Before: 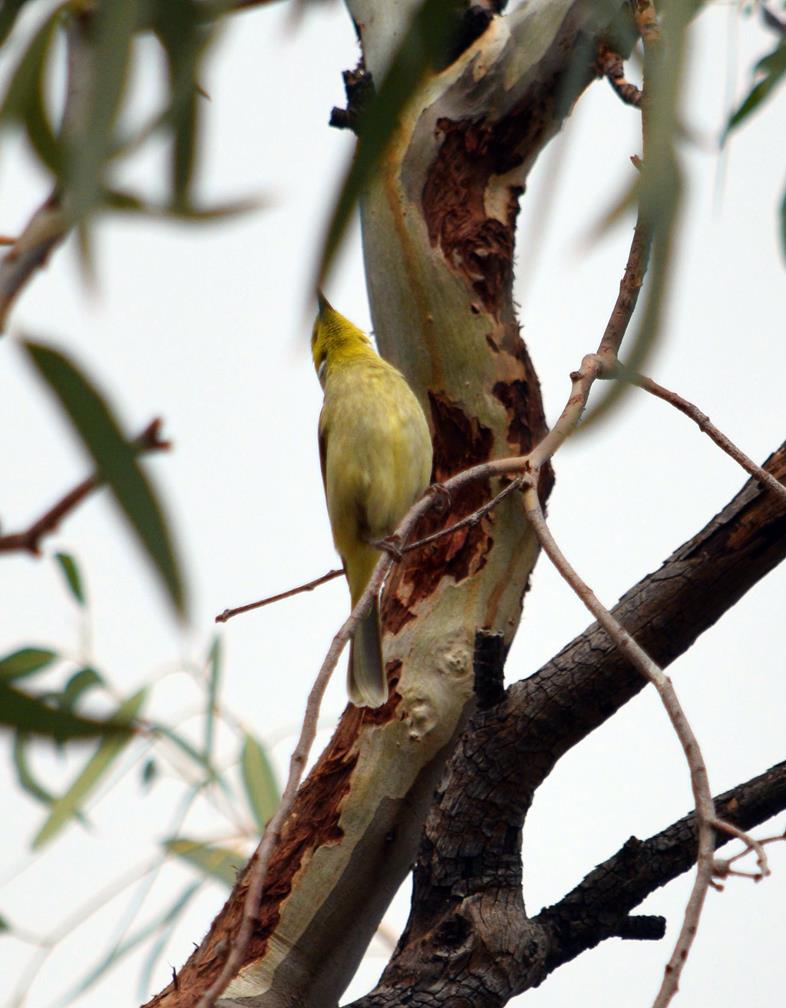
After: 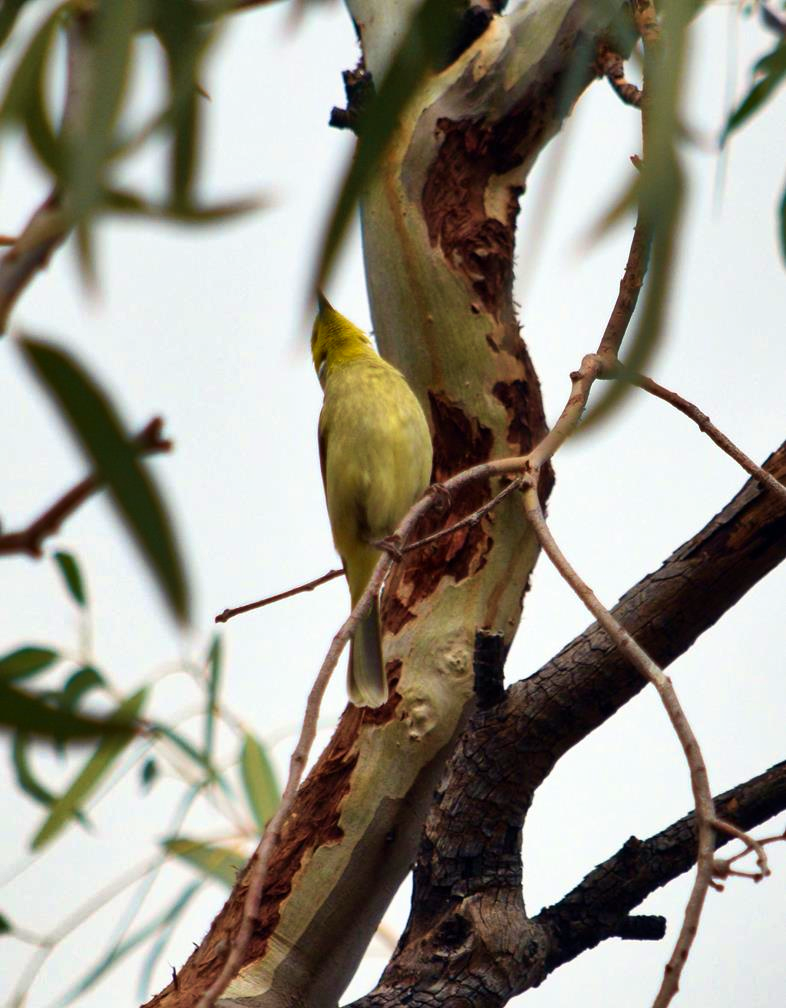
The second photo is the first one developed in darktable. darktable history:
shadows and highlights: shadows 60.73, highlights -60.46, soften with gaussian
velvia: strength 45.31%
